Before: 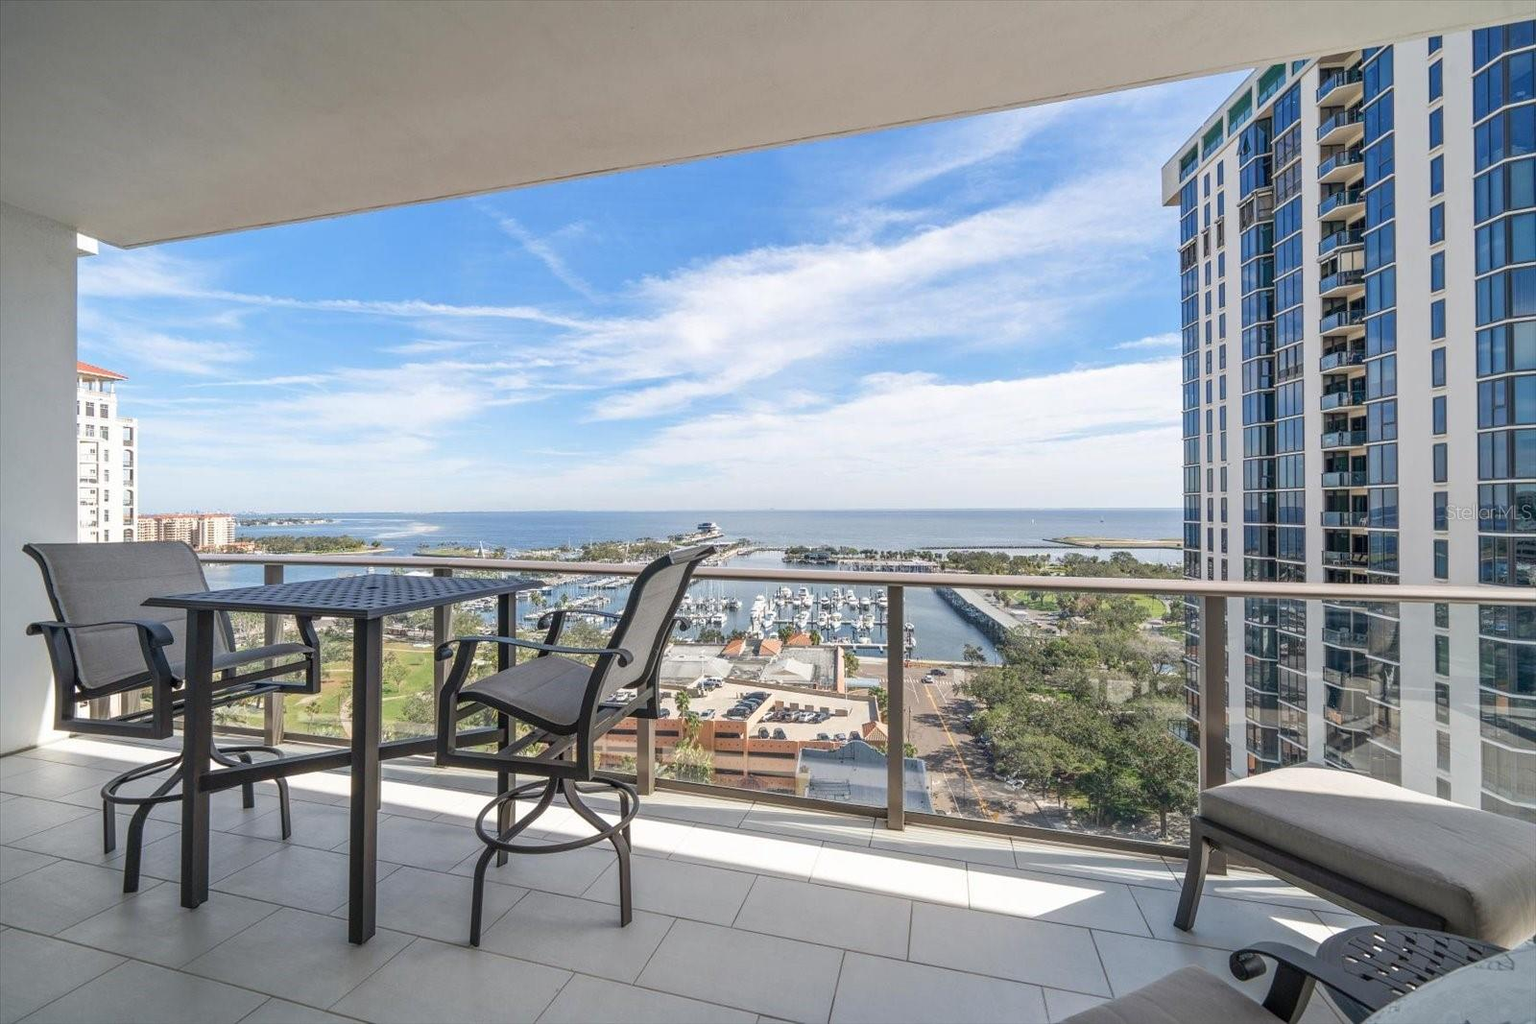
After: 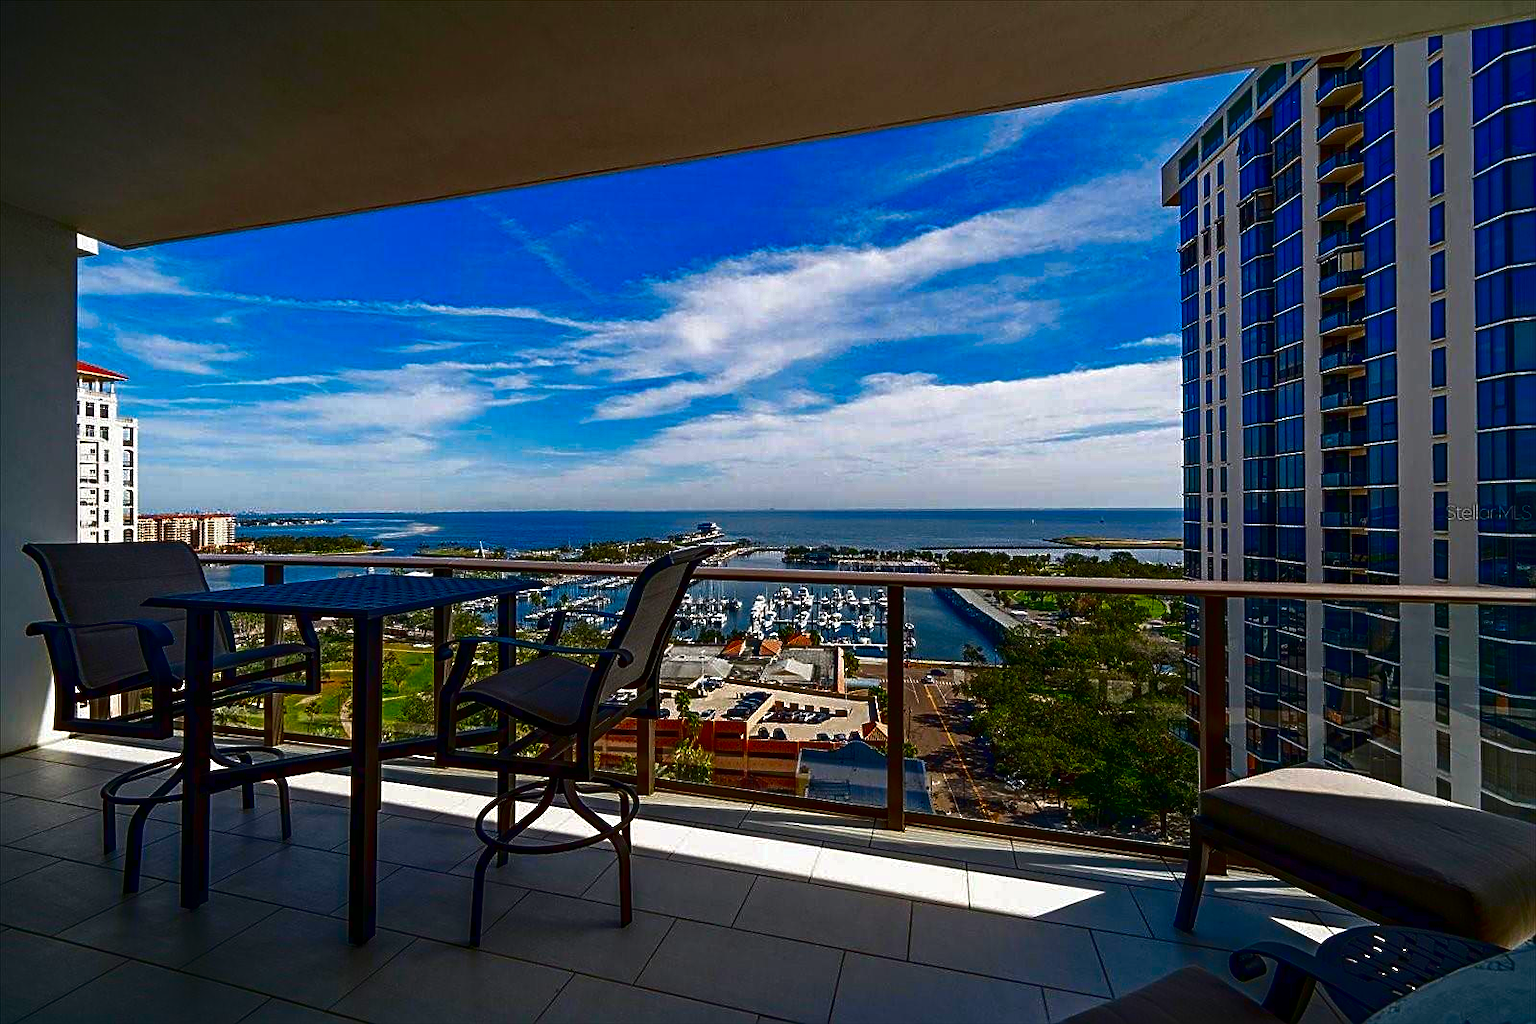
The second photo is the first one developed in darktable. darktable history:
sharpen: on, module defaults
contrast brightness saturation: brightness -0.994, saturation 0.993
haze removal: compatibility mode true, adaptive false
